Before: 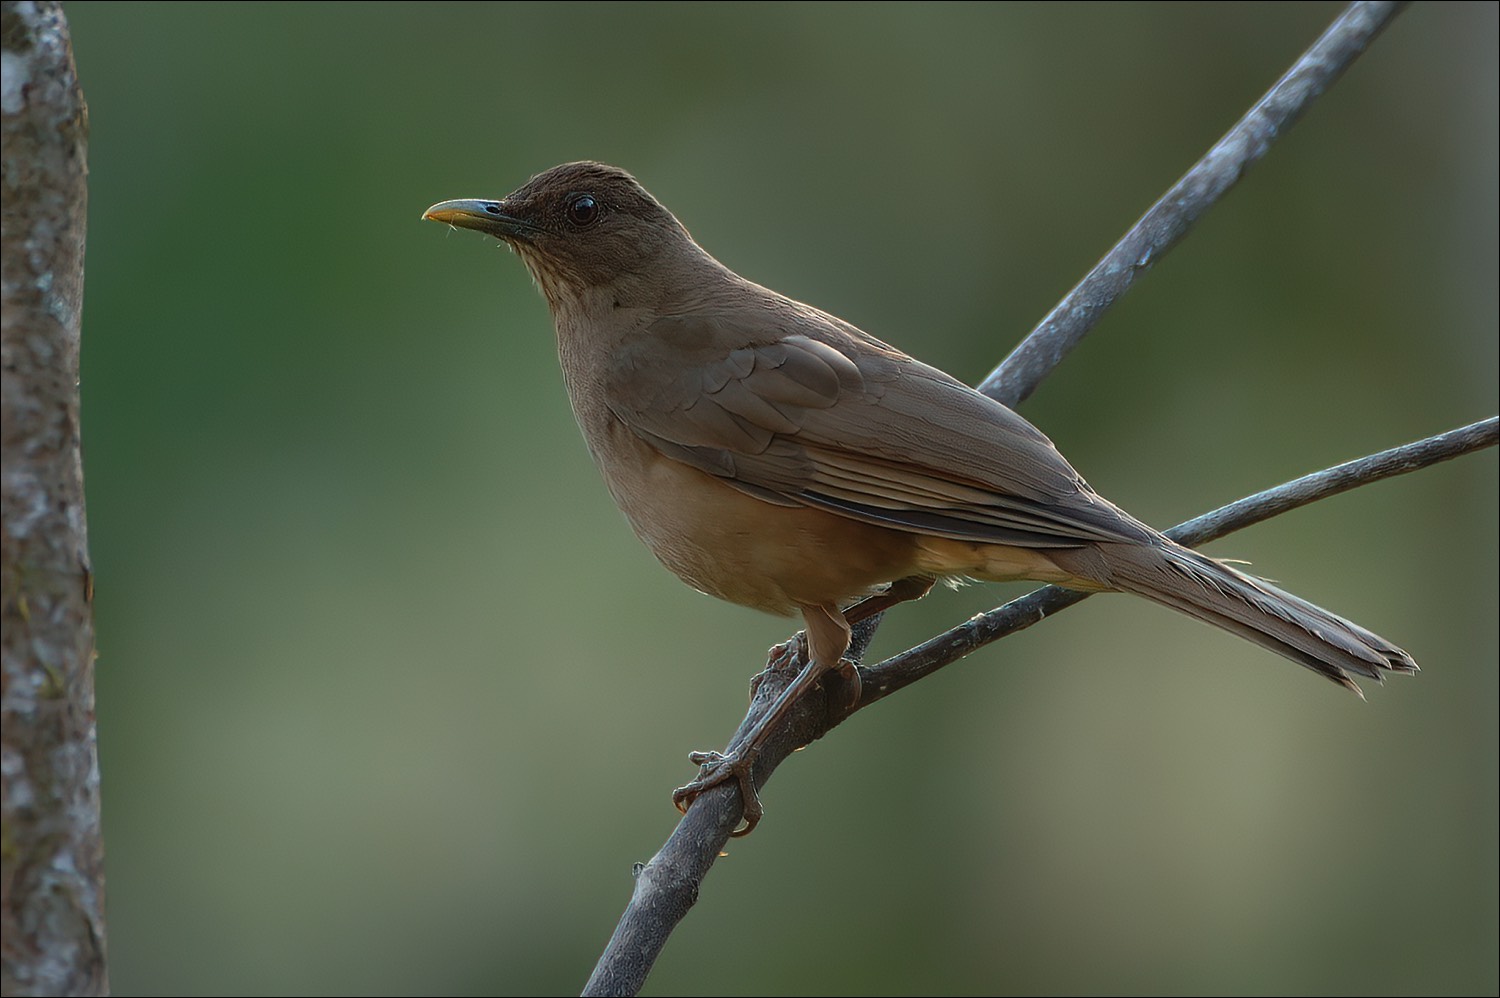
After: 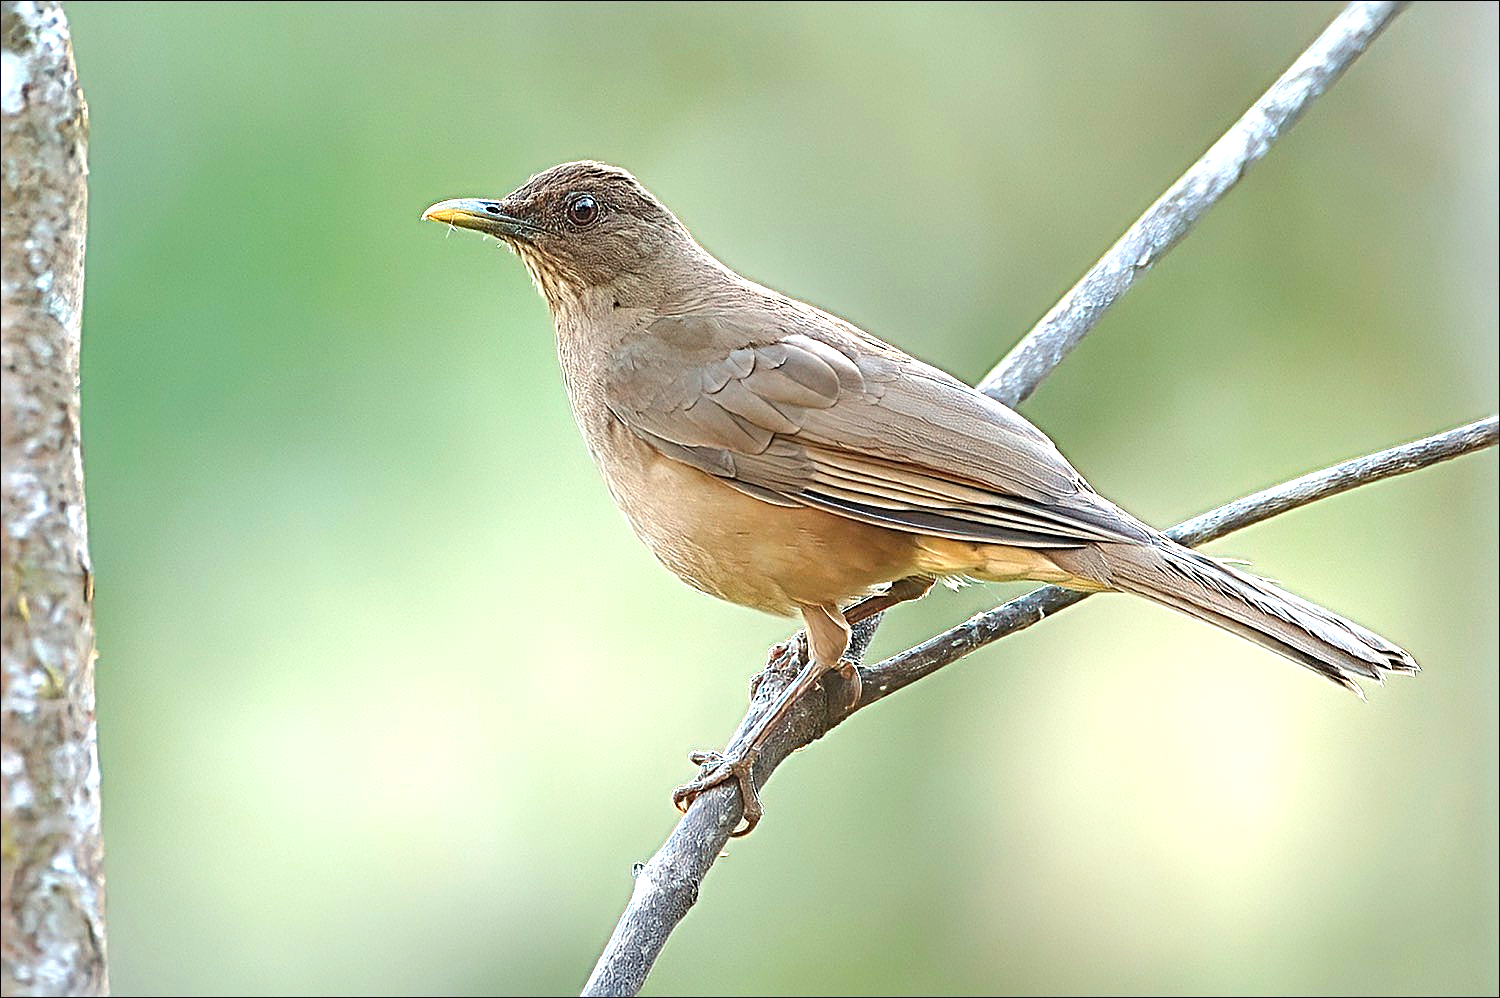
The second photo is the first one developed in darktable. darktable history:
exposure: black level correction 0, exposure 1.937 EV, compensate highlight preservation false
sharpen: radius 3.638, amount 0.921
